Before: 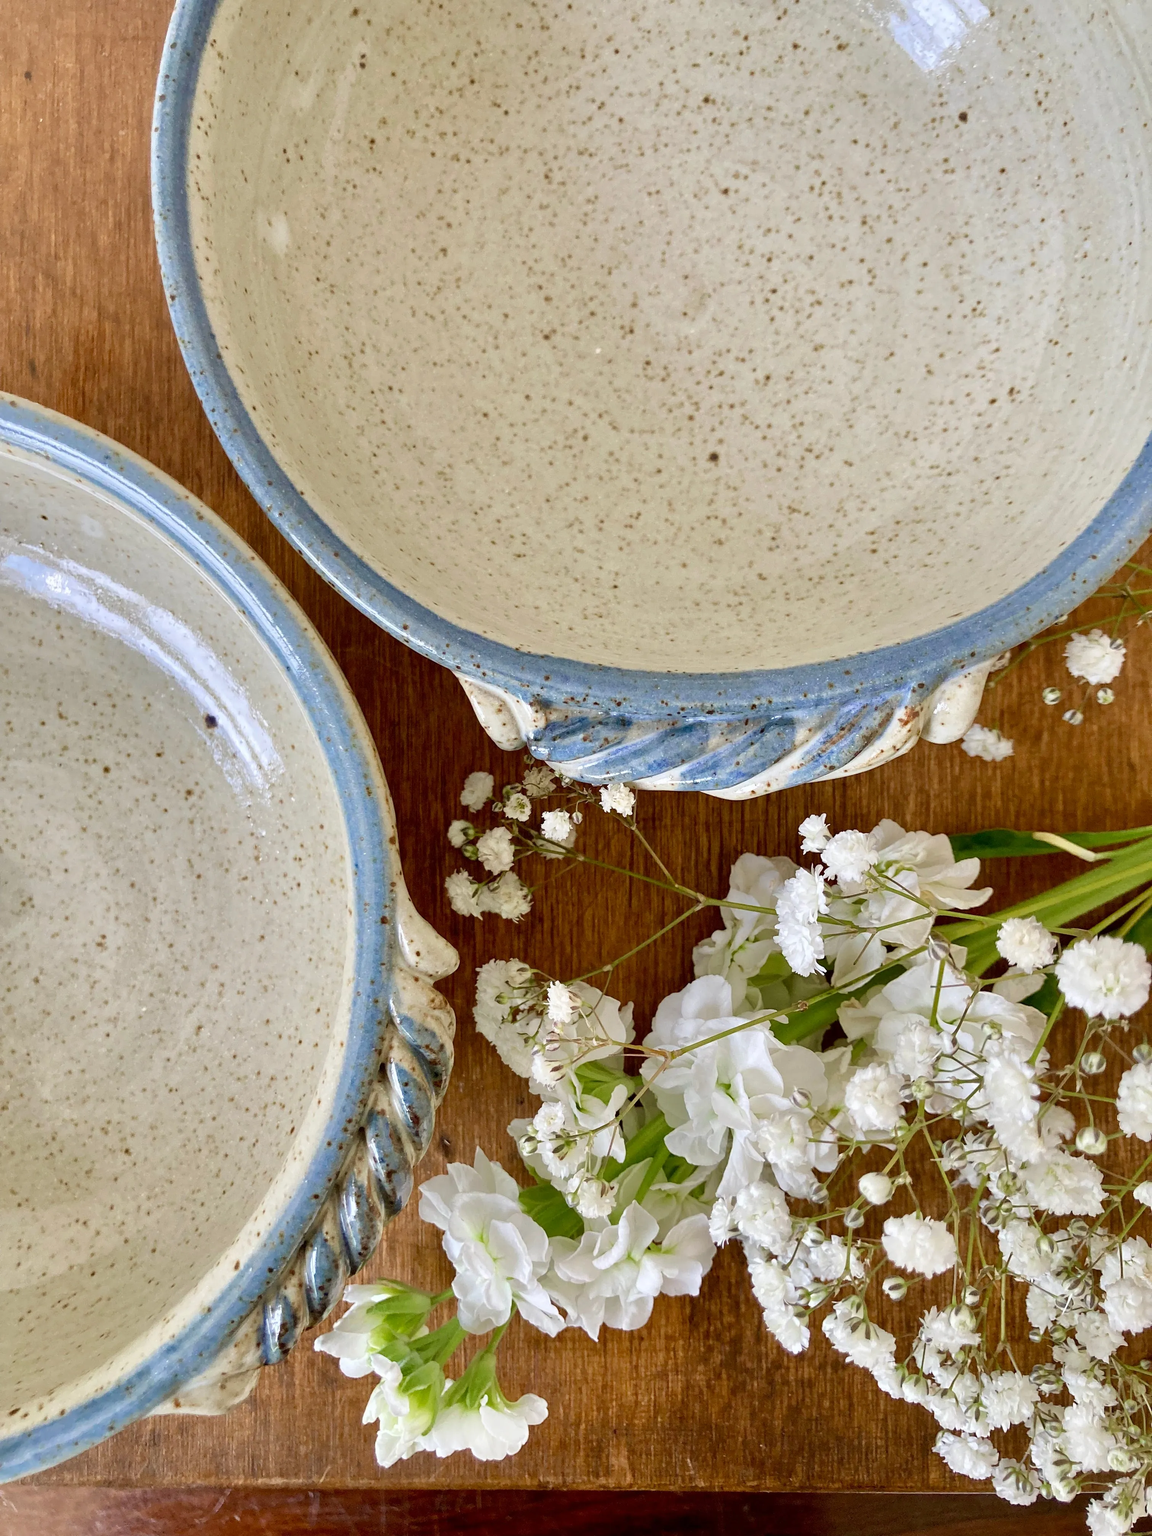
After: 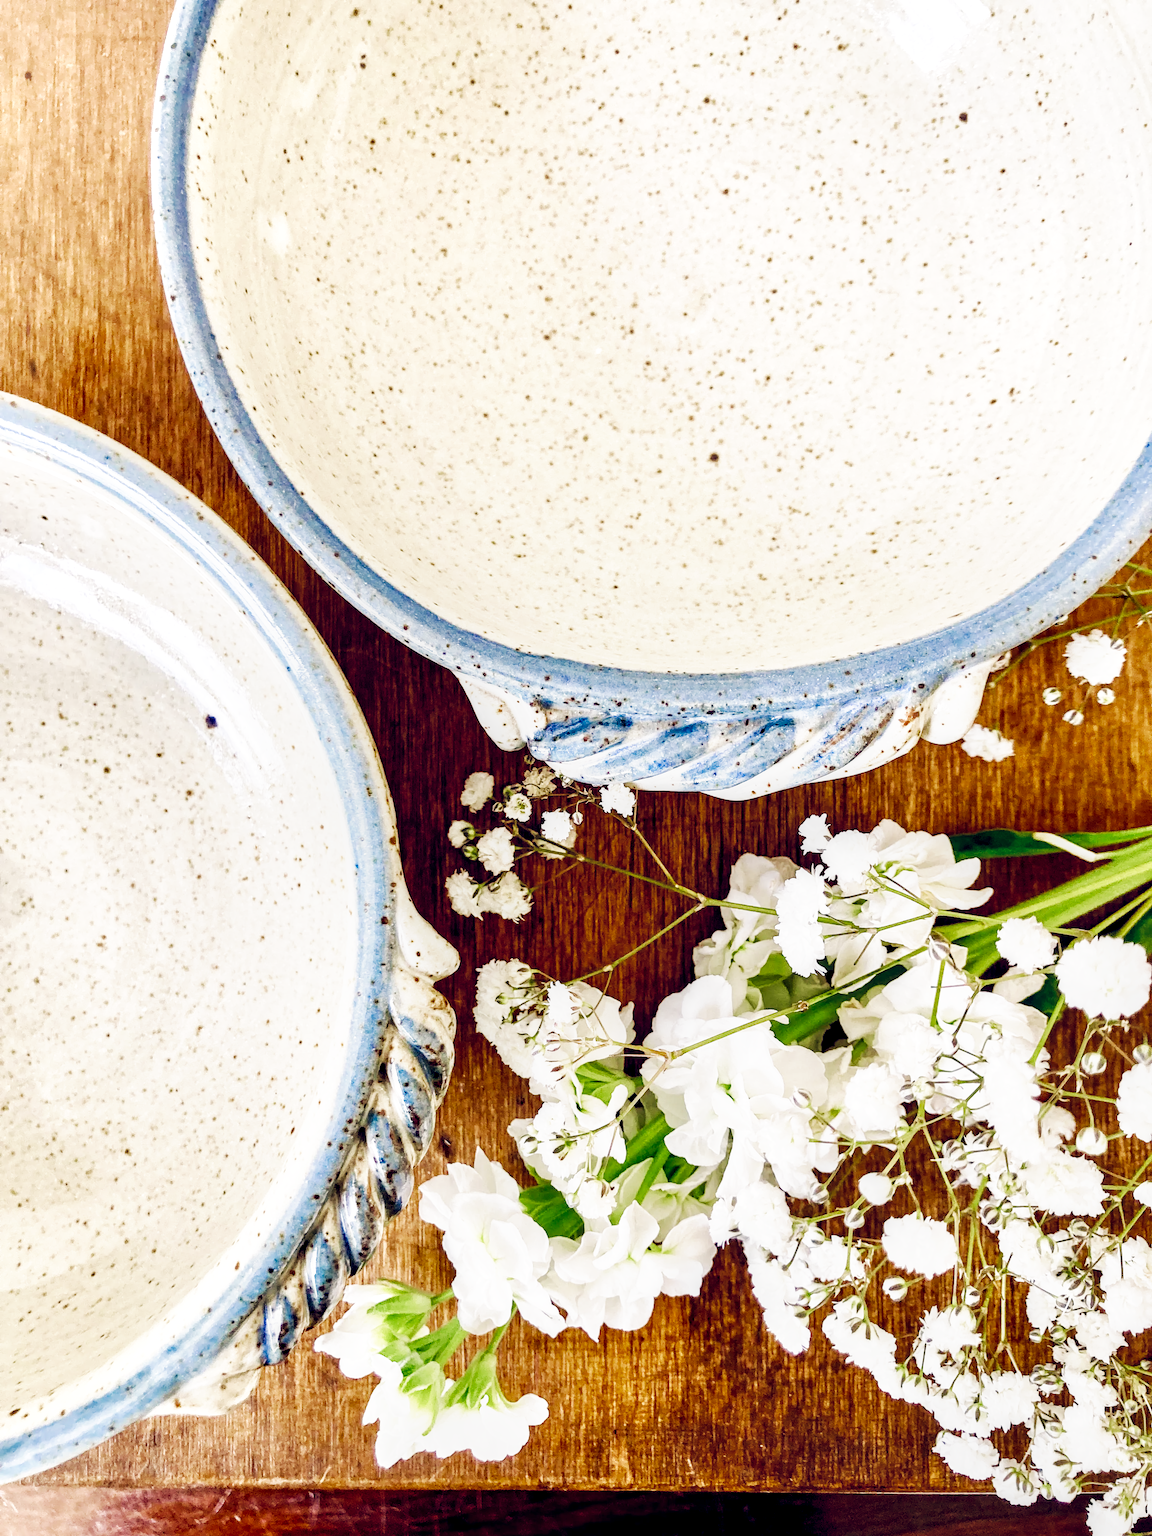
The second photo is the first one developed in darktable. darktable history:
base curve: curves: ch0 [(0, 0) (0.007, 0.004) (0.027, 0.03) (0.046, 0.07) (0.207, 0.54) (0.442, 0.872) (0.673, 0.972) (1, 1)], preserve colors none
color zones: curves: ch1 [(0.113, 0.438) (0.75, 0.5)]; ch2 [(0.12, 0.526) (0.75, 0.5)]
local contrast: shadows 94%
color balance rgb: highlights gain › chroma 2.94%, highlights gain › hue 60.57°, global offset › chroma 0.25%, global offset › hue 256.52°, perceptual saturation grading › global saturation 20%, perceptual saturation grading › highlights -50%, perceptual saturation grading › shadows 30%, contrast 15%
